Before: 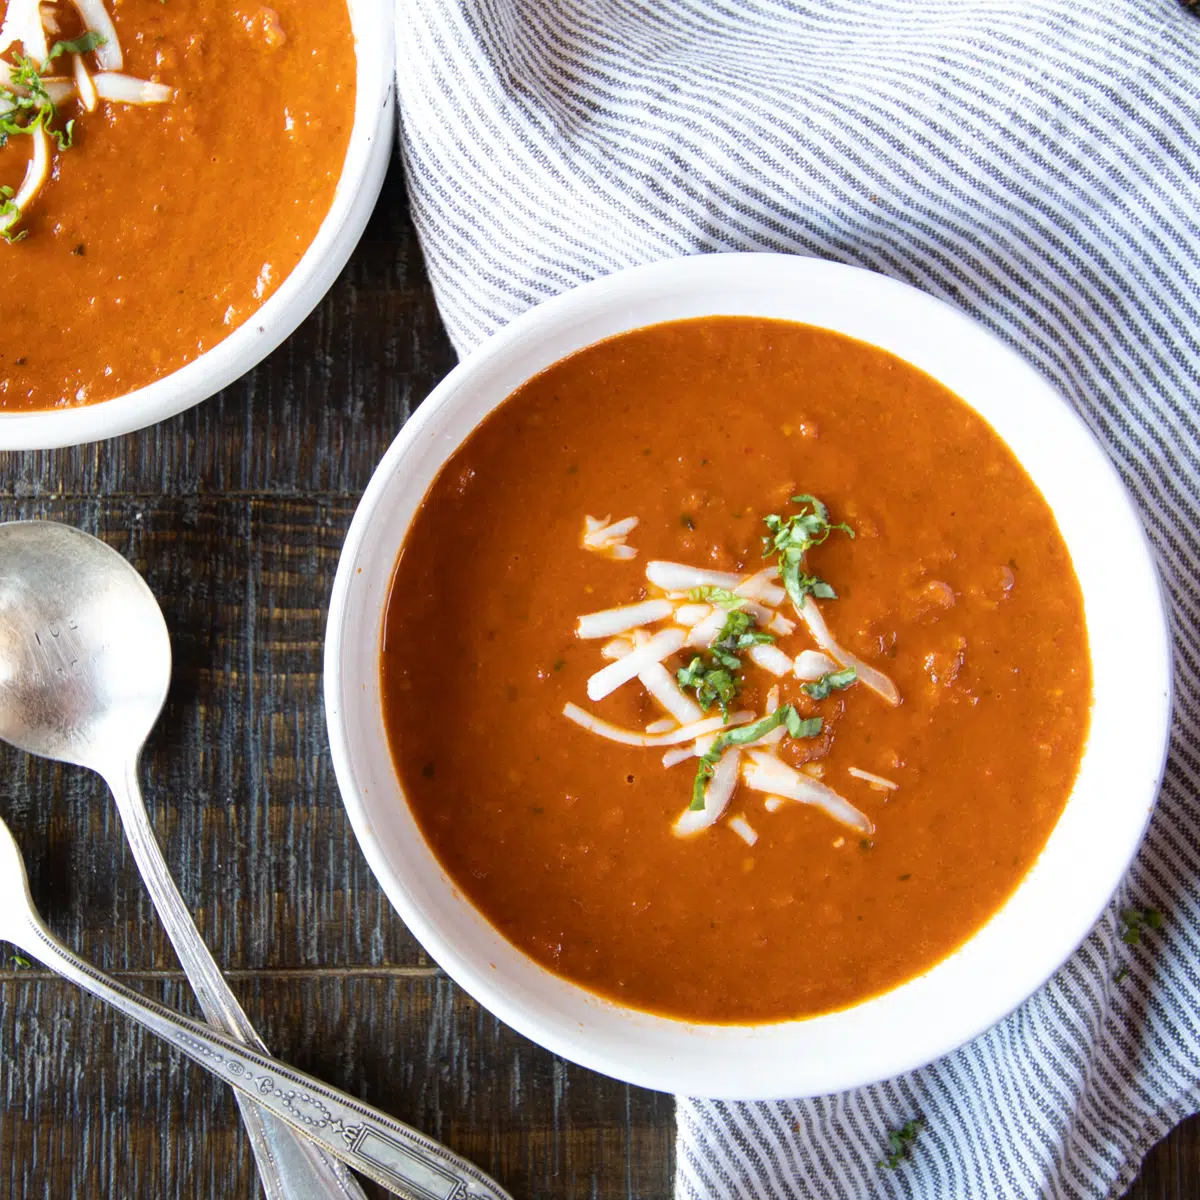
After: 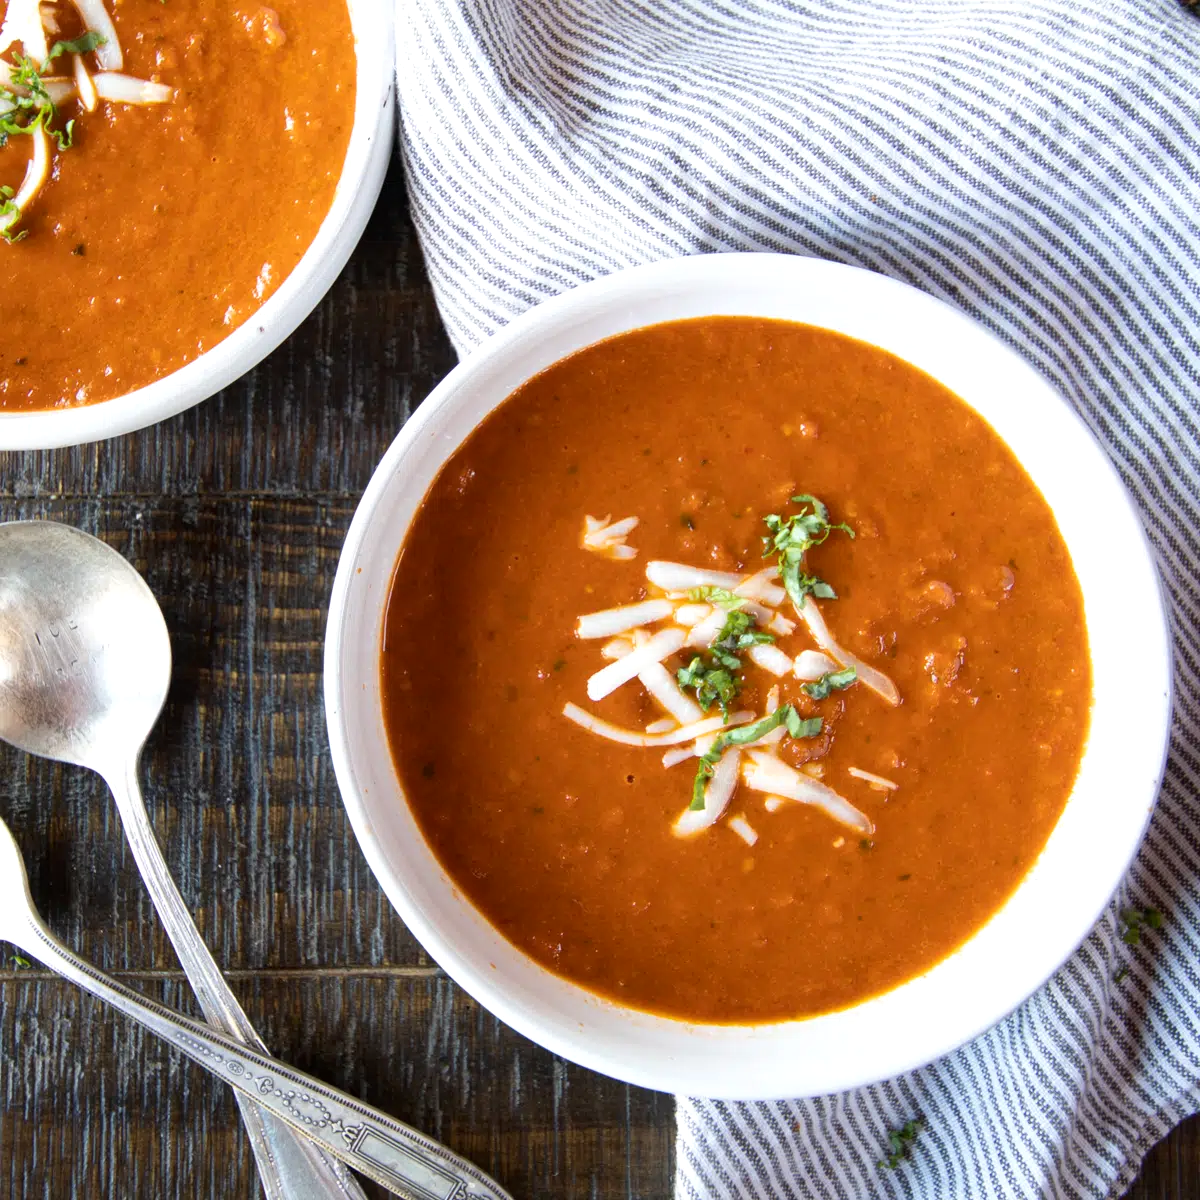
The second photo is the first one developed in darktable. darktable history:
levels: levels [0, 0.492, 0.984]
local contrast: mode bilateral grid, contrast 20, coarseness 49, detail 119%, midtone range 0.2
